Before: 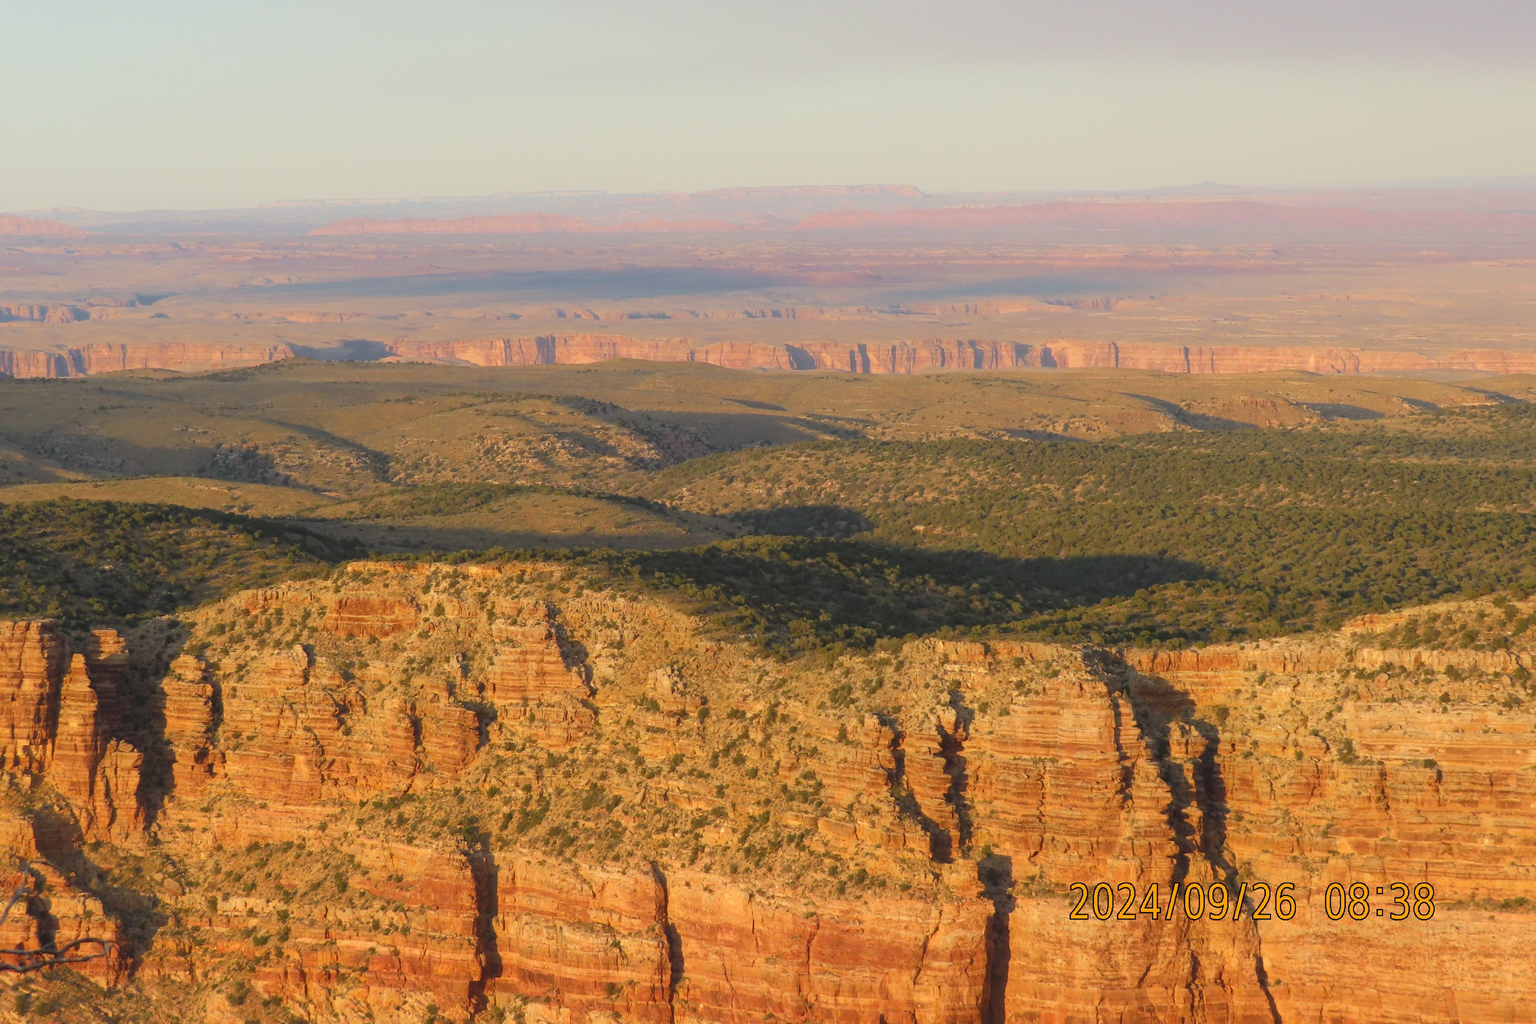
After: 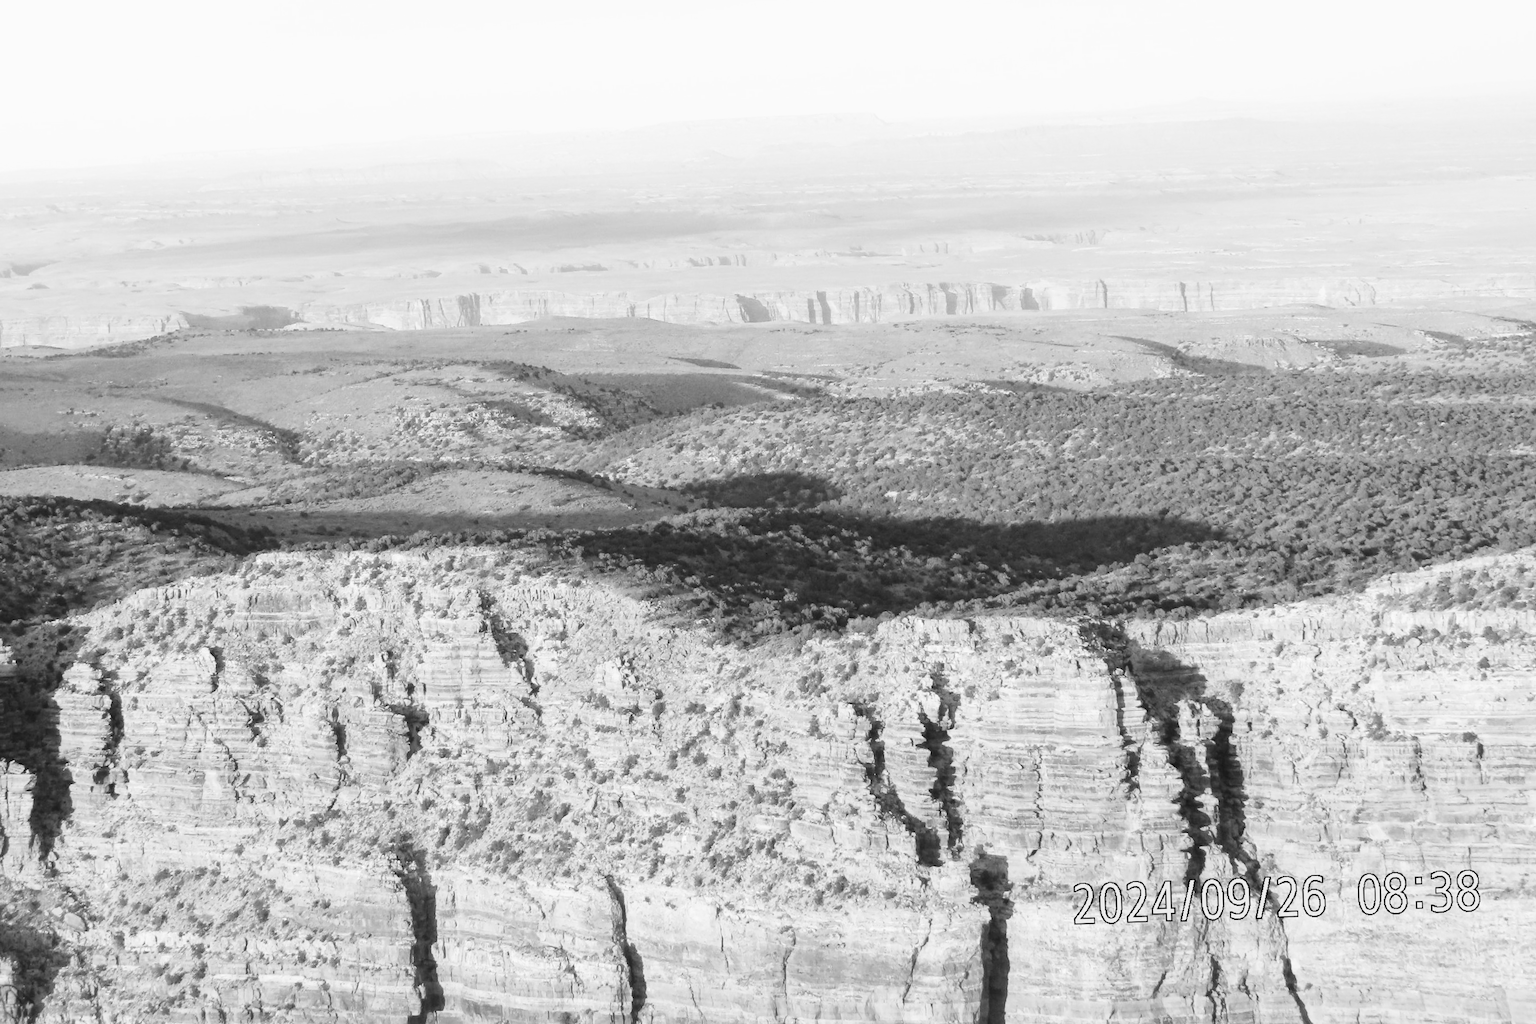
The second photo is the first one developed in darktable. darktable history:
monochrome: a 32, b 64, size 2.3, highlights 1
base curve: curves: ch0 [(0, 0) (0.007, 0.004) (0.027, 0.03) (0.046, 0.07) (0.207, 0.54) (0.442, 0.872) (0.673, 0.972) (1, 1)], preserve colors none
crop and rotate: angle 1.96°, left 5.673%, top 5.673%
white balance: red 0.976, blue 1.04
color correction: highlights a* 8.98, highlights b* 15.09, shadows a* -0.49, shadows b* 26.52
